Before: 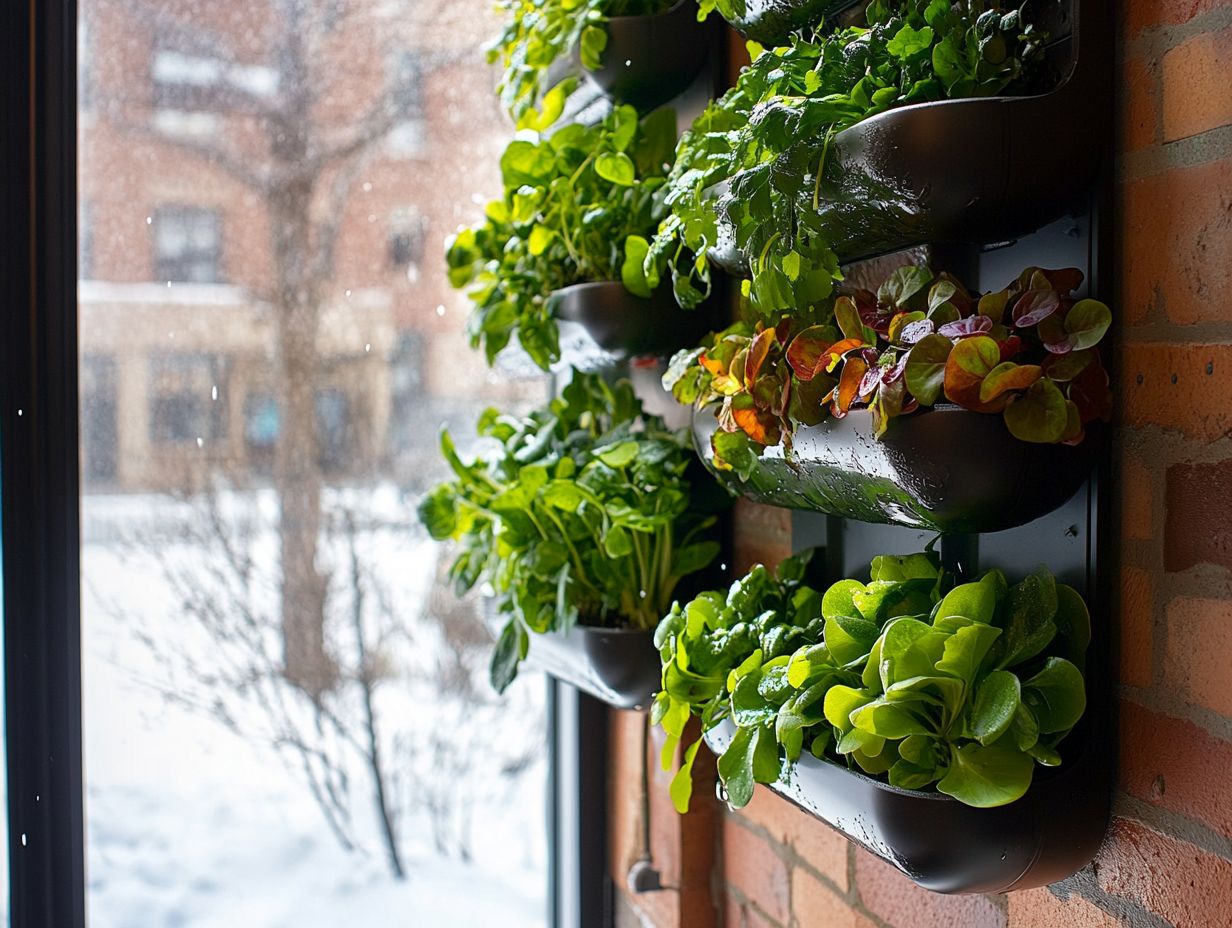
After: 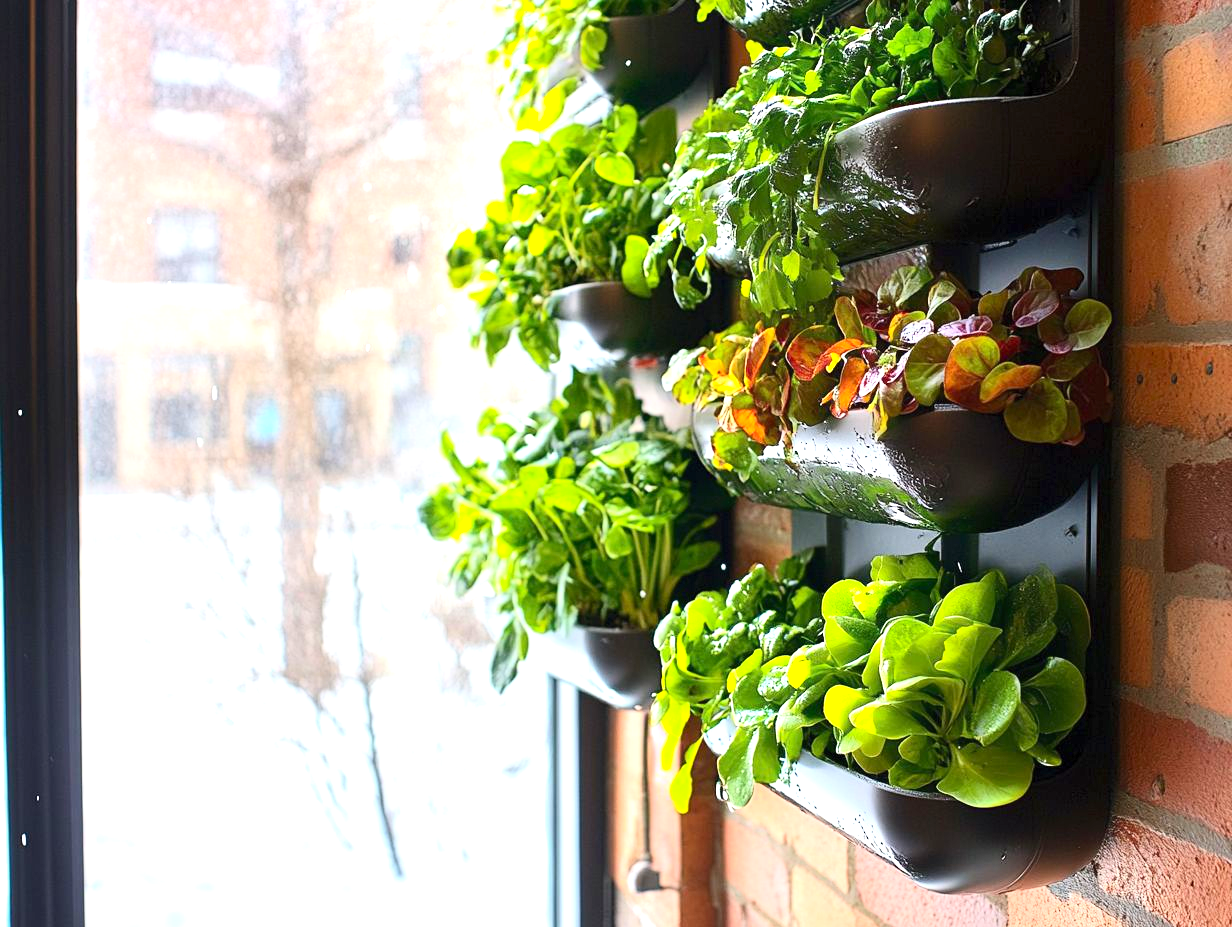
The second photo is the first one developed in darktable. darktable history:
crop: bottom 0.071%
exposure: exposure 1 EV, compensate highlight preservation false
contrast brightness saturation: contrast 0.2, brightness 0.15, saturation 0.14
